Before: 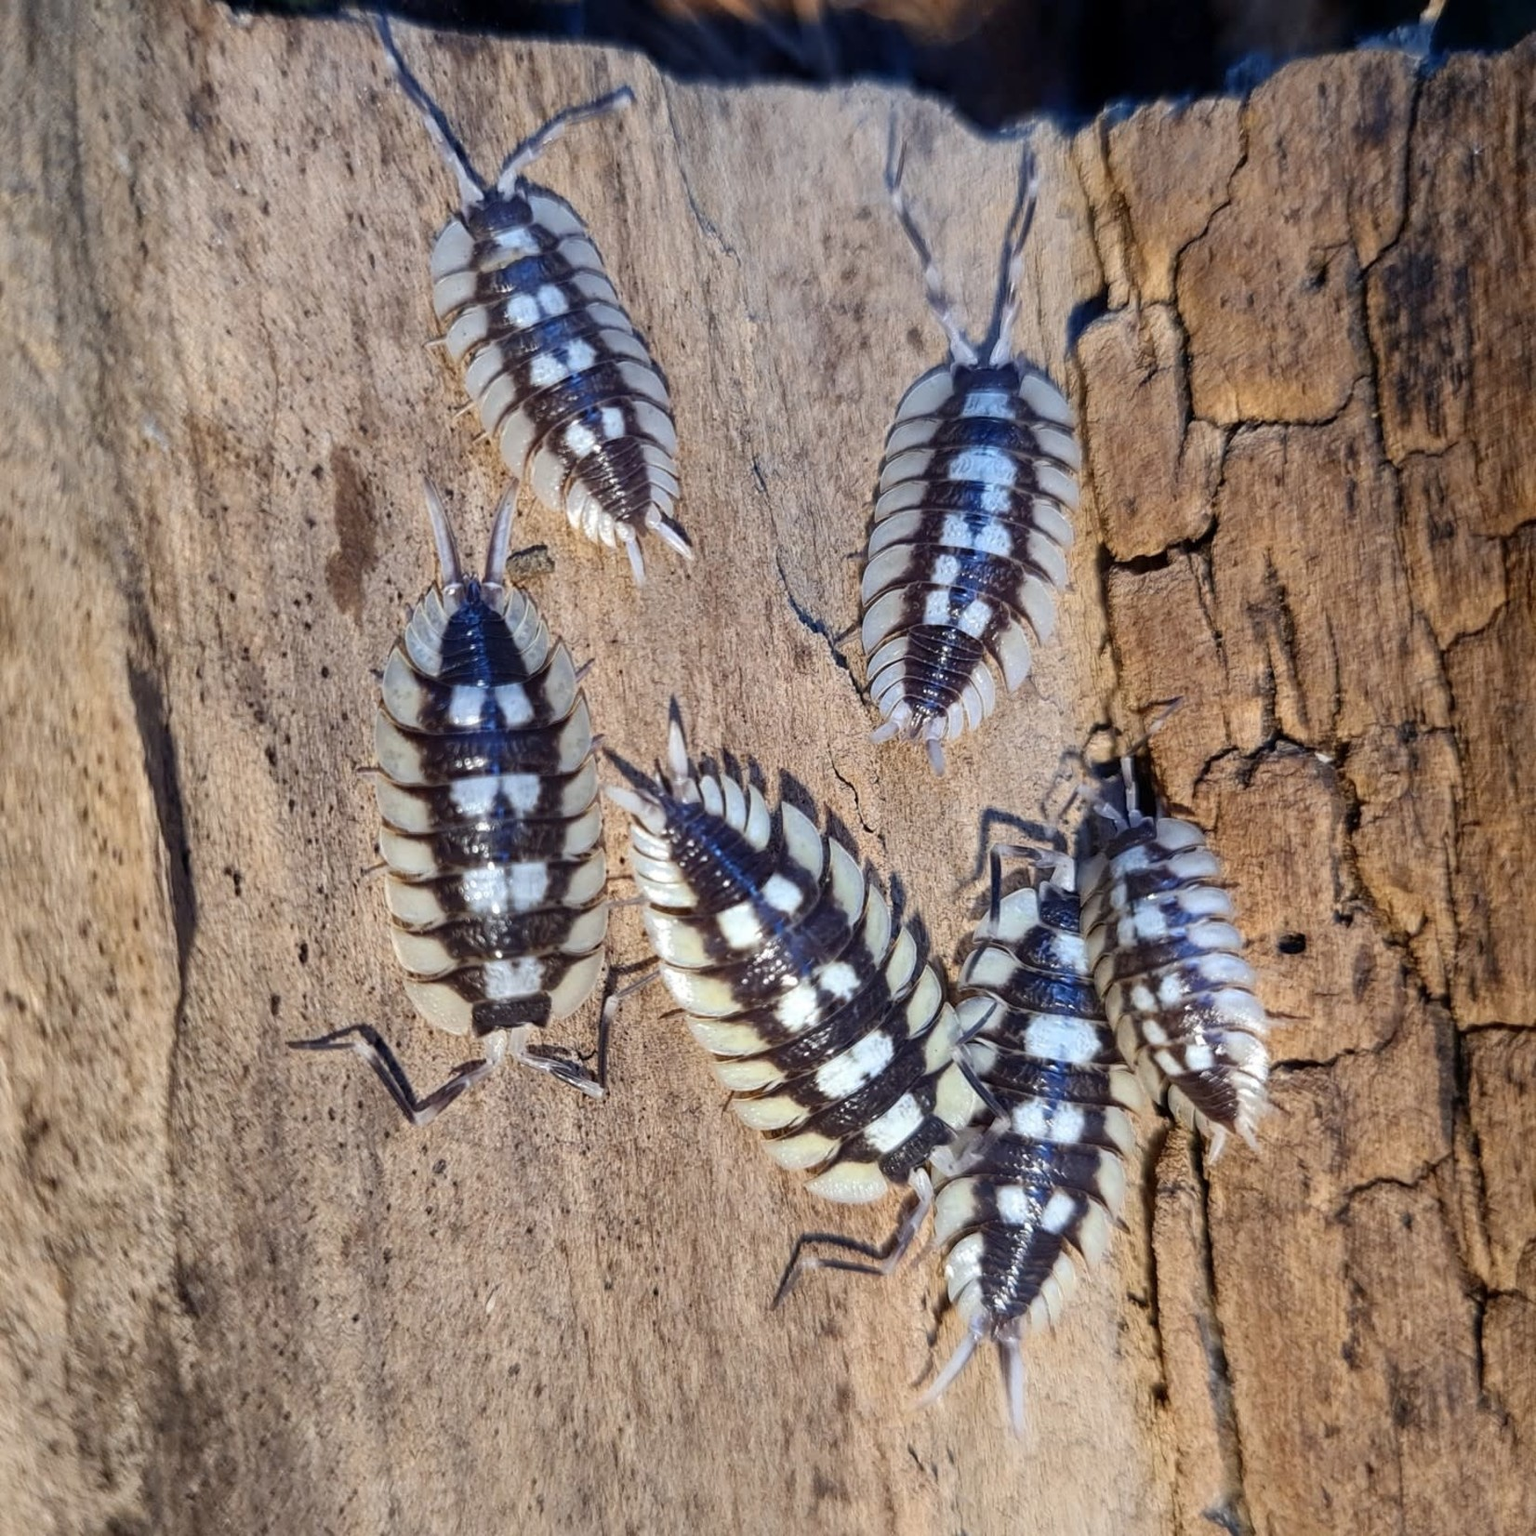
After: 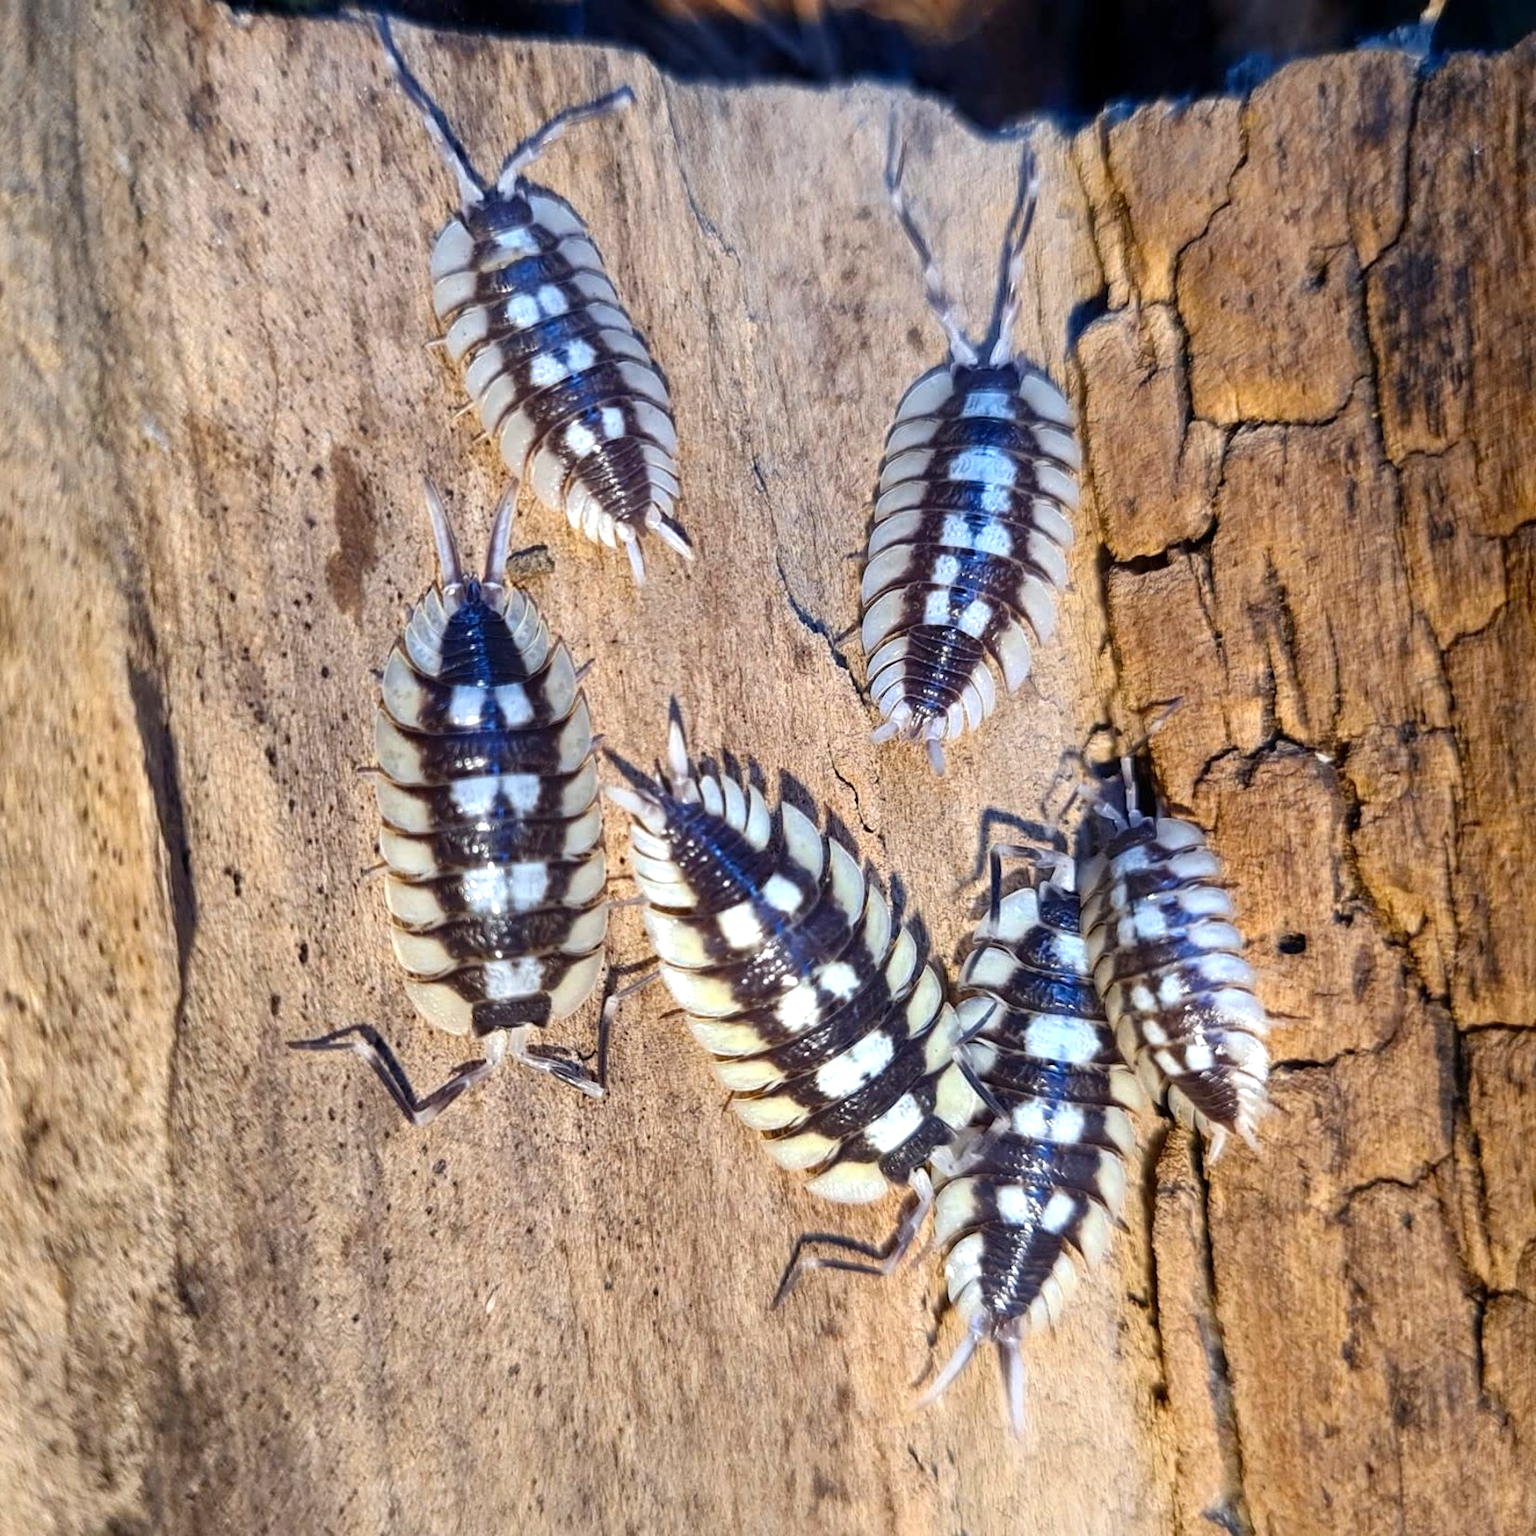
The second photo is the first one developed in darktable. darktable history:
color balance rgb: perceptual saturation grading › global saturation 25.8%, perceptual brilliance grading › global brilliance 11.27%
